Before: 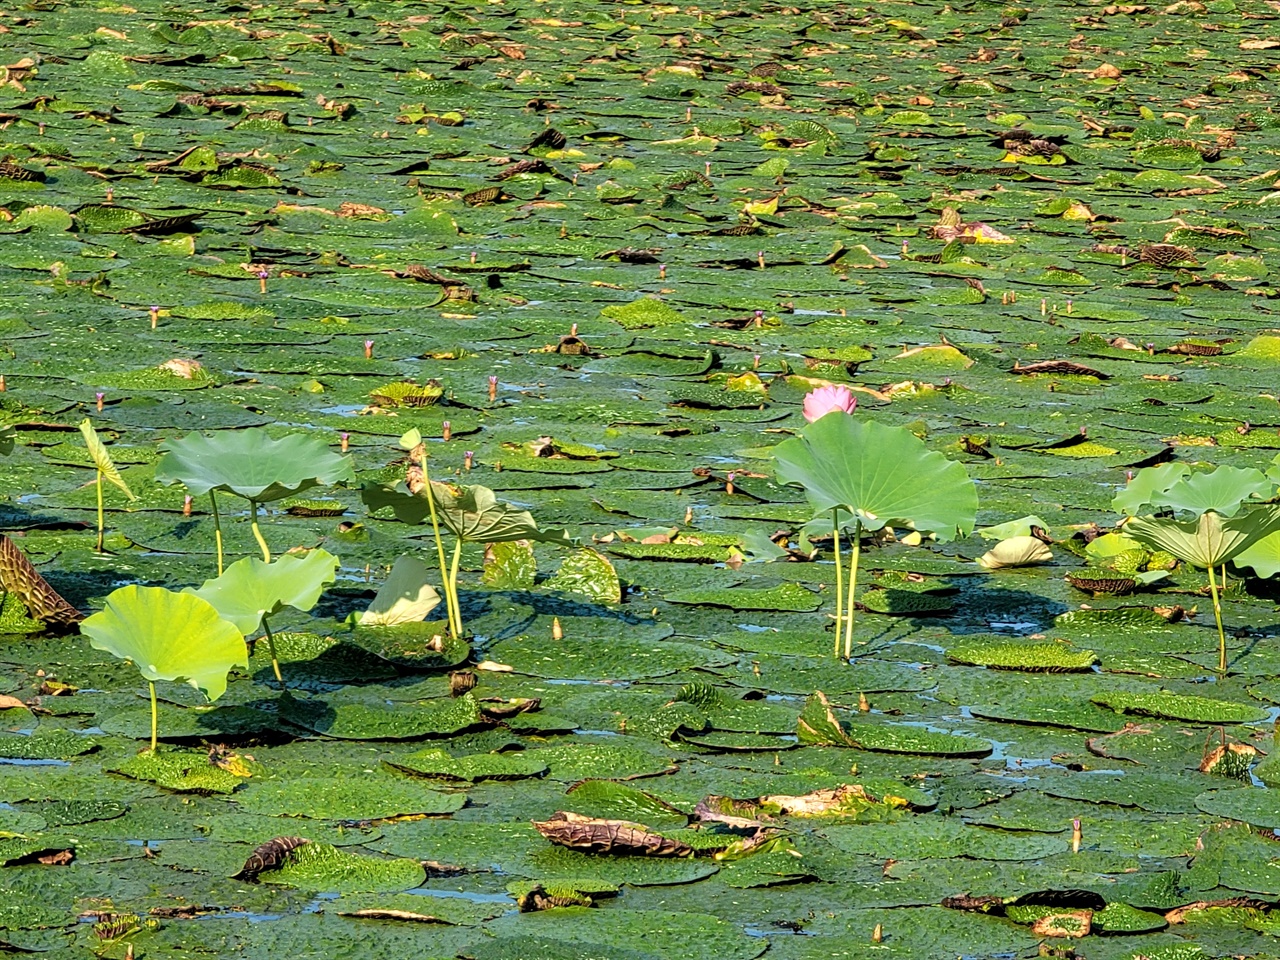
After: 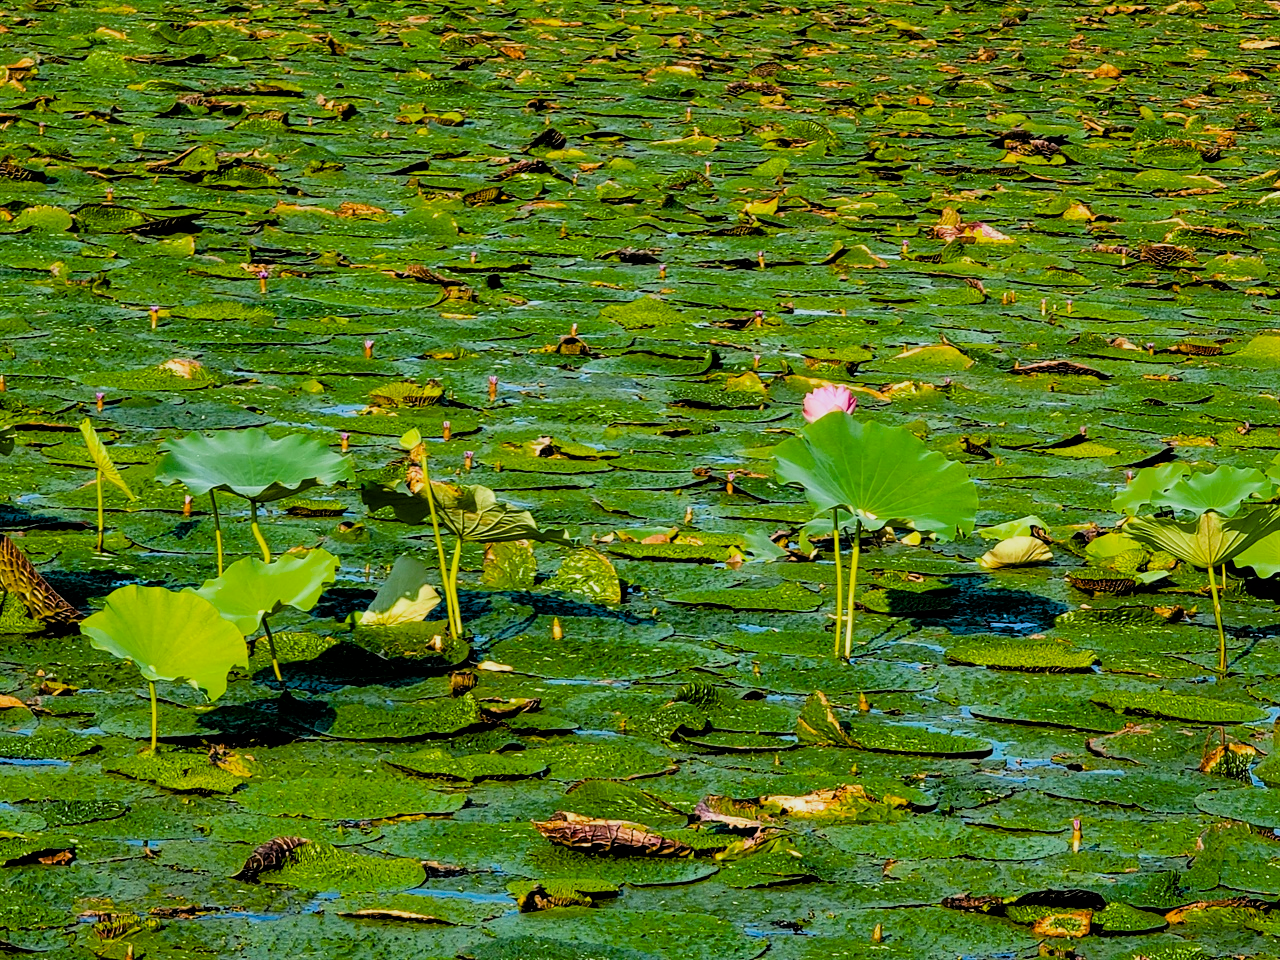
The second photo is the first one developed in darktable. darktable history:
color balance rgb: linear chroma grading › global chroma 8.992%, perceptual saturation grading › global saturation 30.053%, saturation formula JzAzBz (2021)
filmic rgb: black relative exposure -5.04 EV, white relative exposure 3.51 EV, hardness 3.17, contrast 1.183, highlights saturation mix -49.96%
